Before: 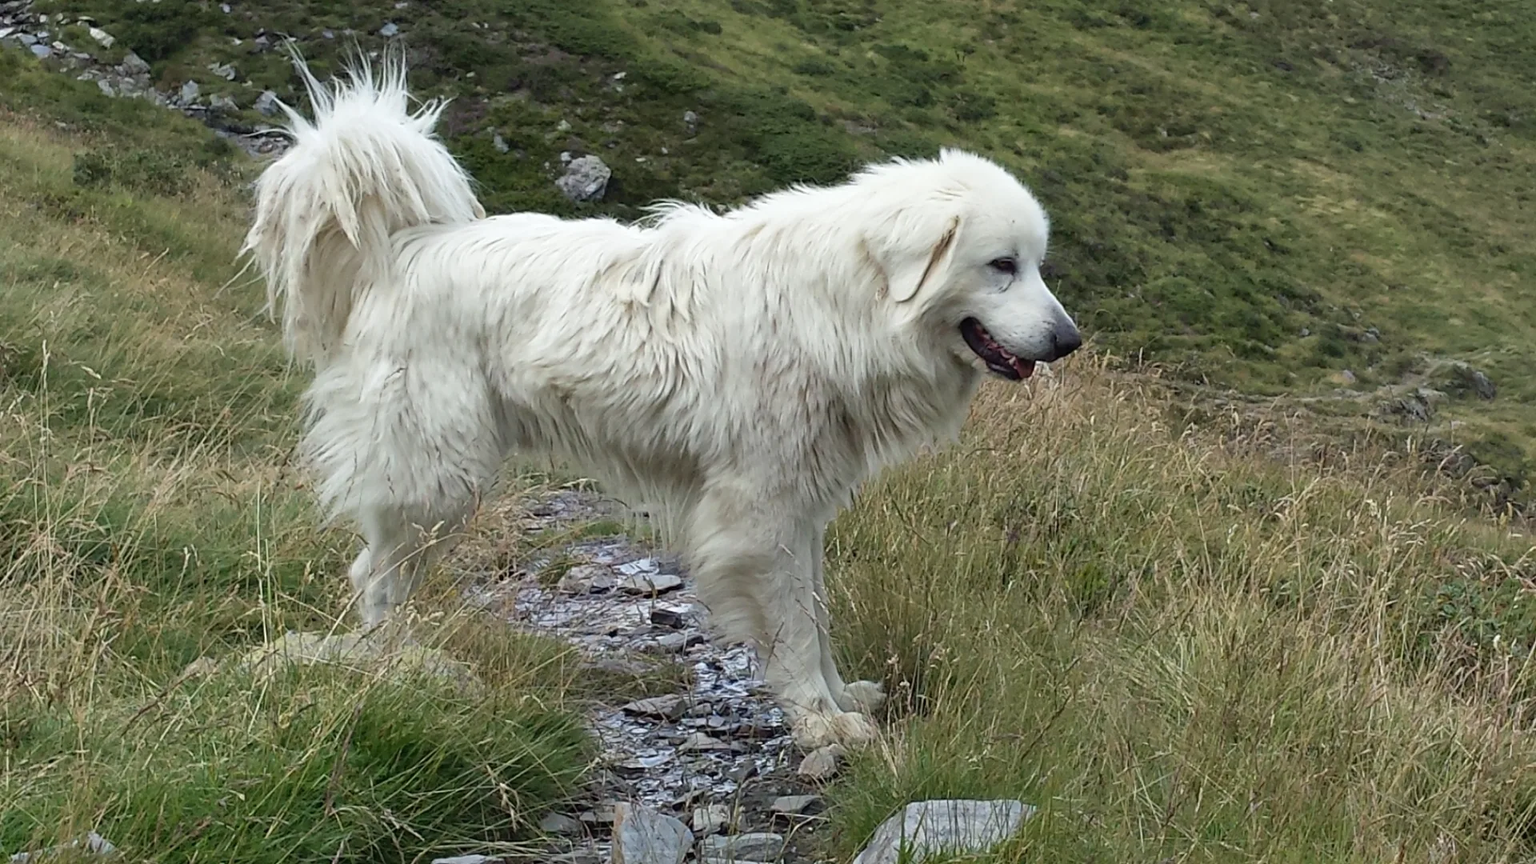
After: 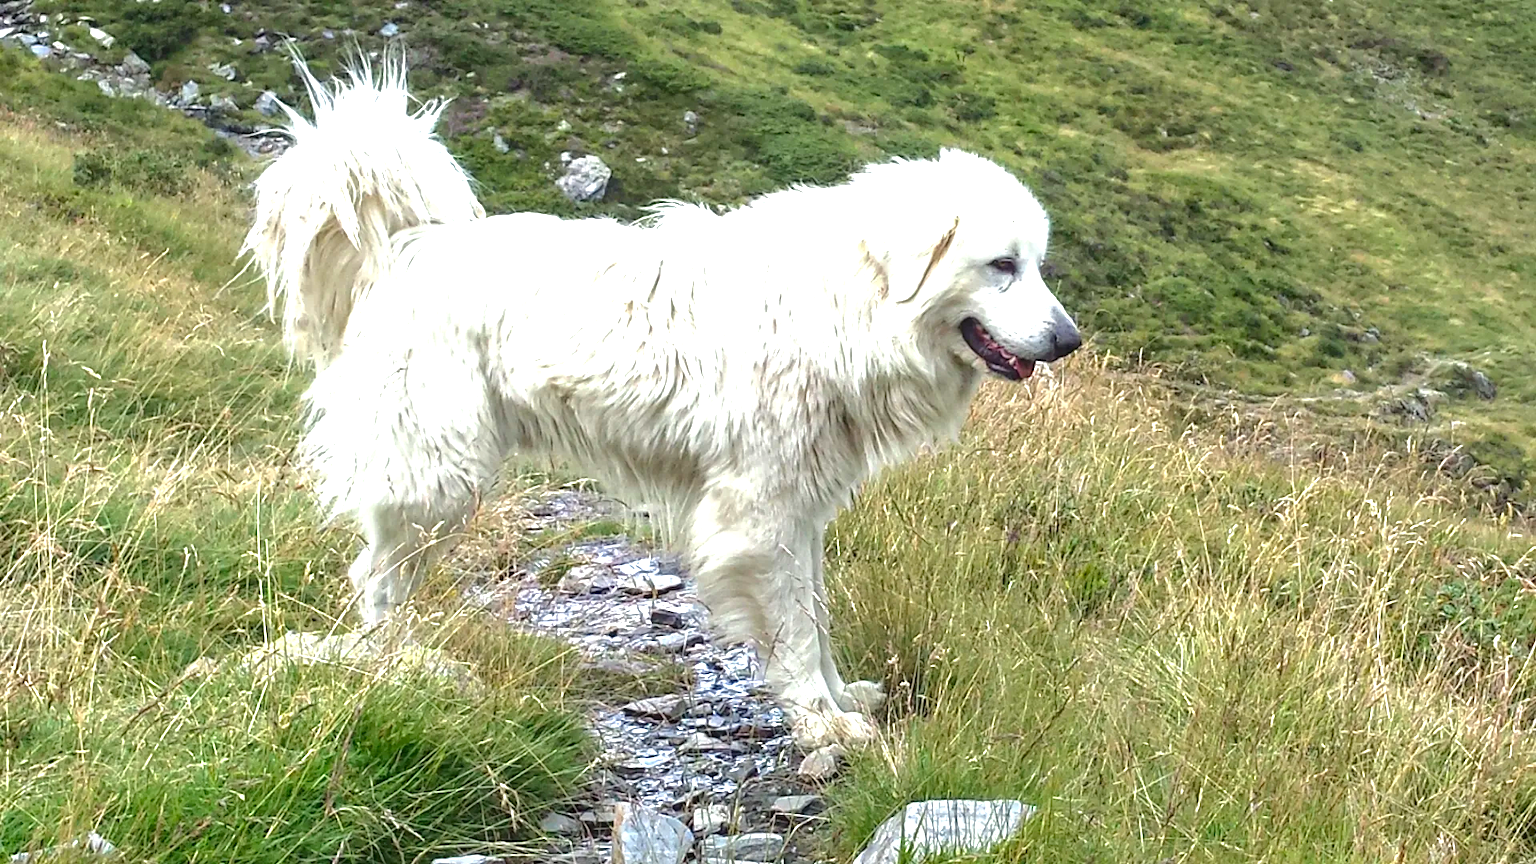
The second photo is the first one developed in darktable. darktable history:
contrast brightness saturation: contrast 0.09, saturation 0.28
exposure: black level correction 0, exposure 1.379 EV, compensate exposure bias true, compensate highlight preservation false
rgb curve: curves: ch0 [(0, 0) (0.175, 0.154) (0.785, 0.663) (1, 1)]
local contrast: detail 117%
